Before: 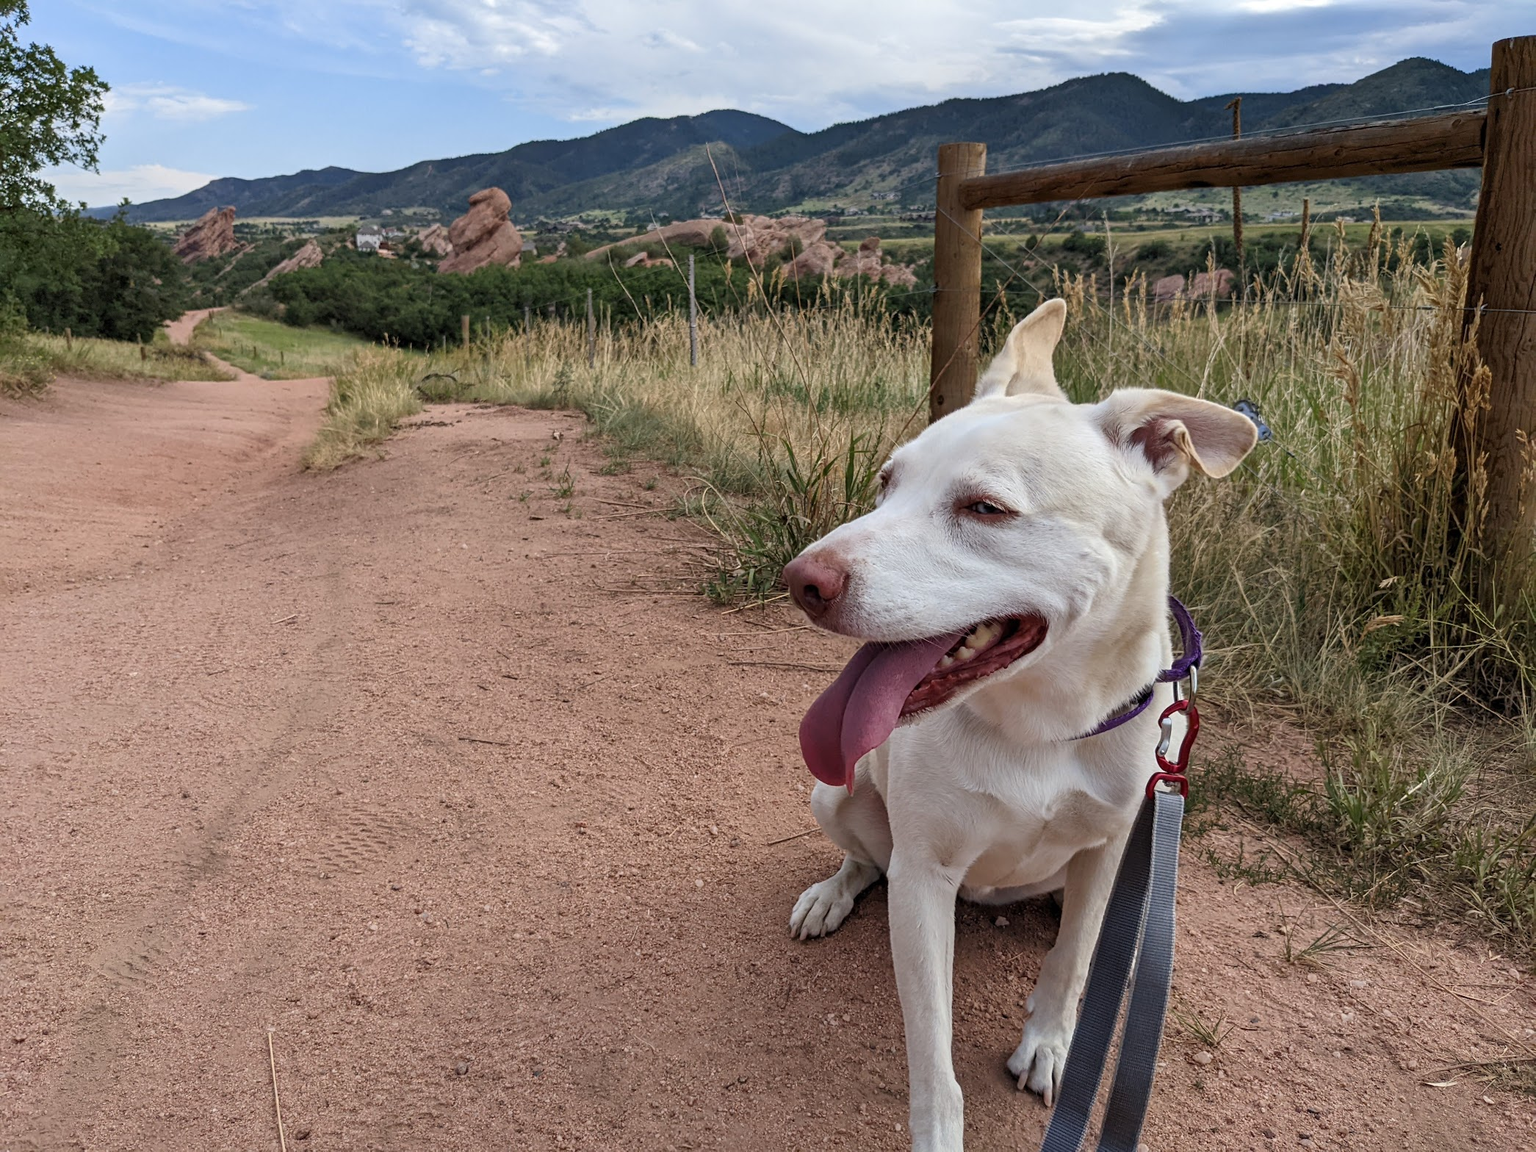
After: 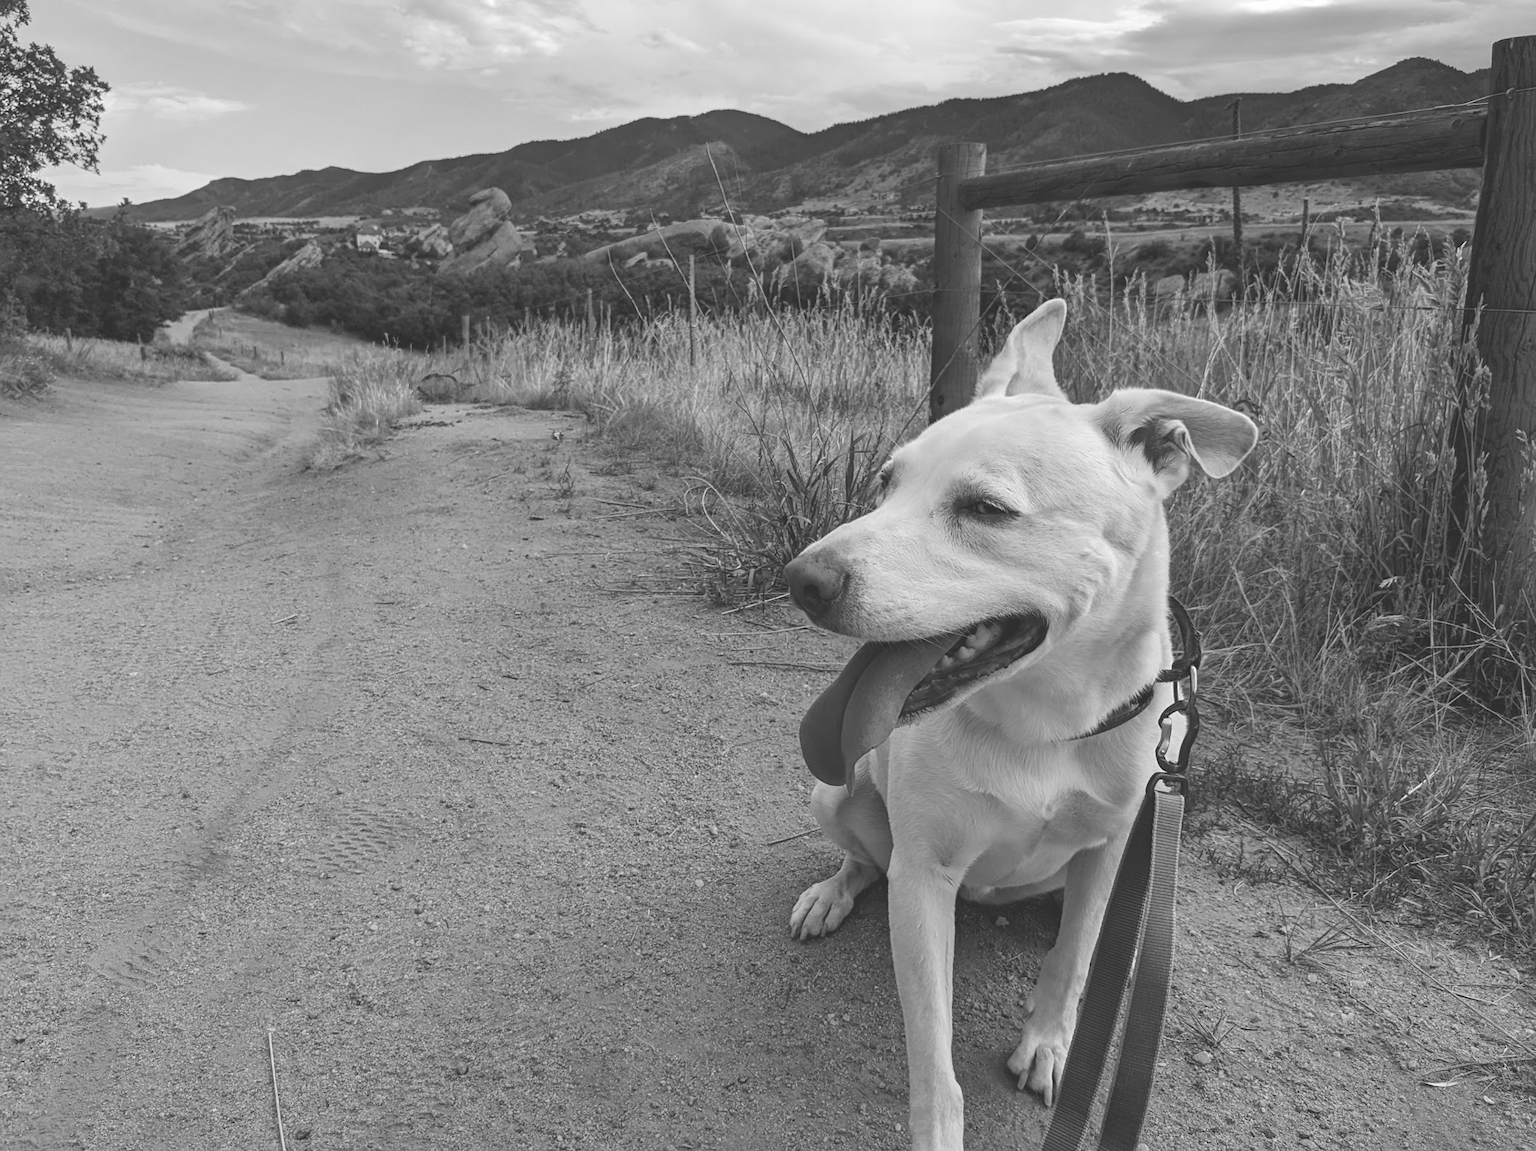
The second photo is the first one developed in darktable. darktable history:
exposure: black level correction -0.028, compensate highlight preservation false
white balance: red 0.98, blue 1.034
color zones: curves: ch1 [(0, -0.014) (0.143, -0.013) (0.286, -0.013) (0.429, -0.016) (0.571, -0.019) (0.714, -0.015) (0.857, 0.002) (1, -0.014)]
